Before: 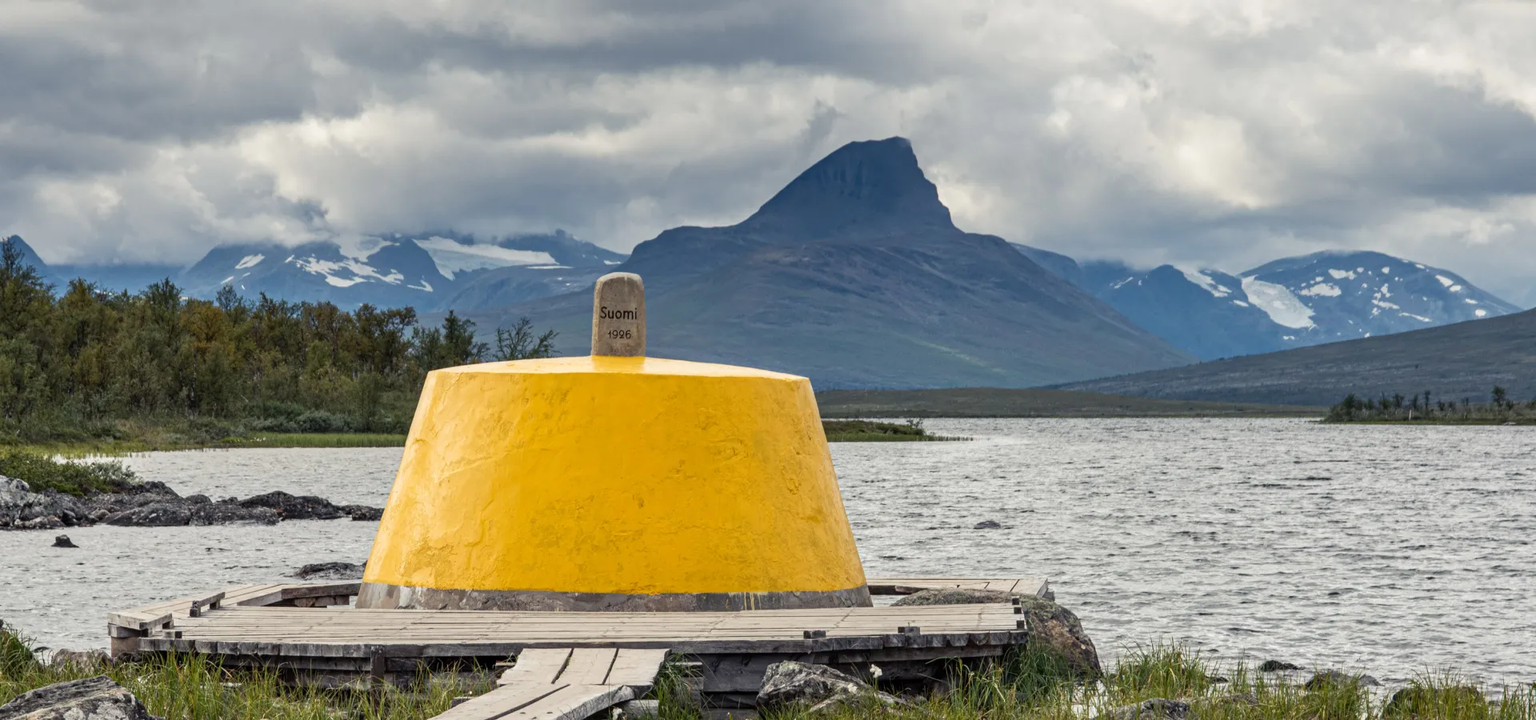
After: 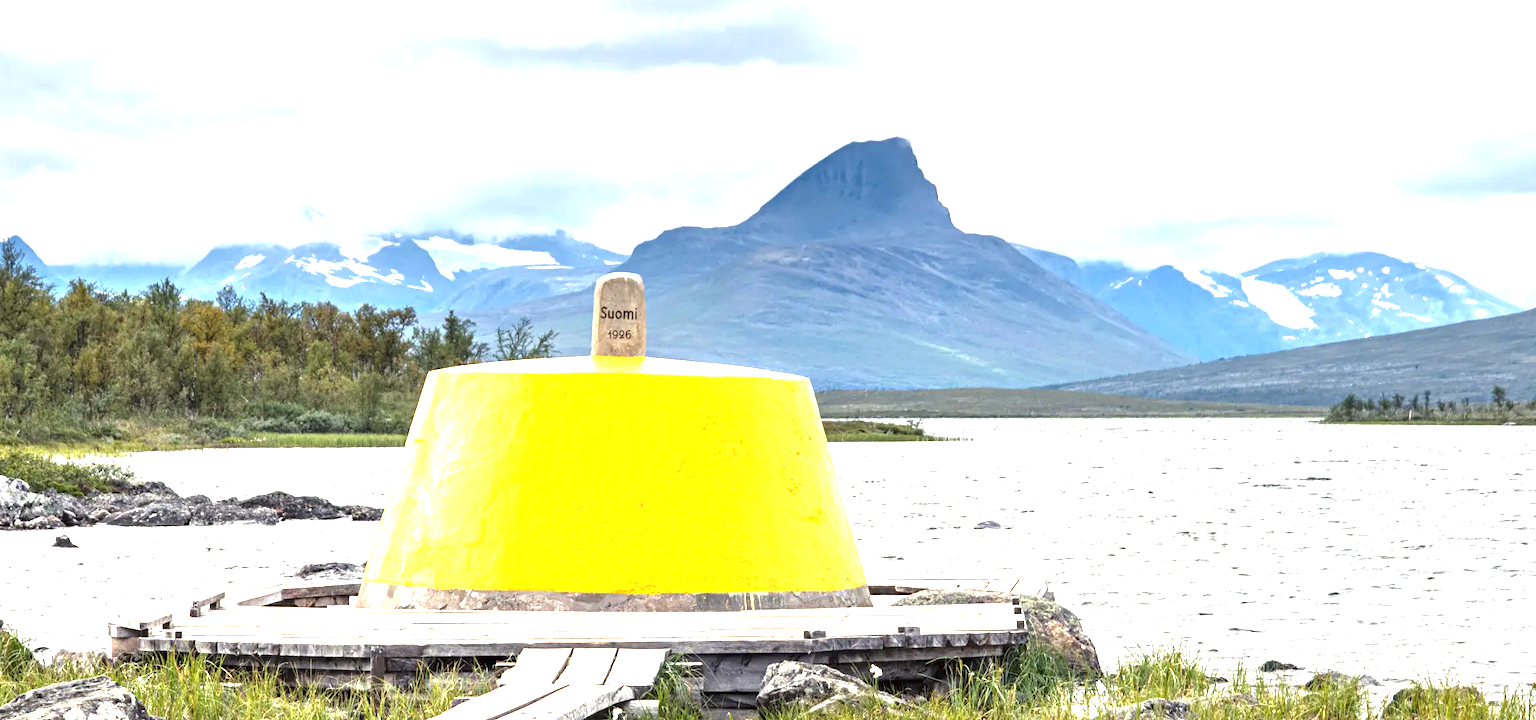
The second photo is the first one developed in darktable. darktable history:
exposure: black level correction 0, exposure 1.897 EV, compensate exposure bias true, compensate highlight preservation false
